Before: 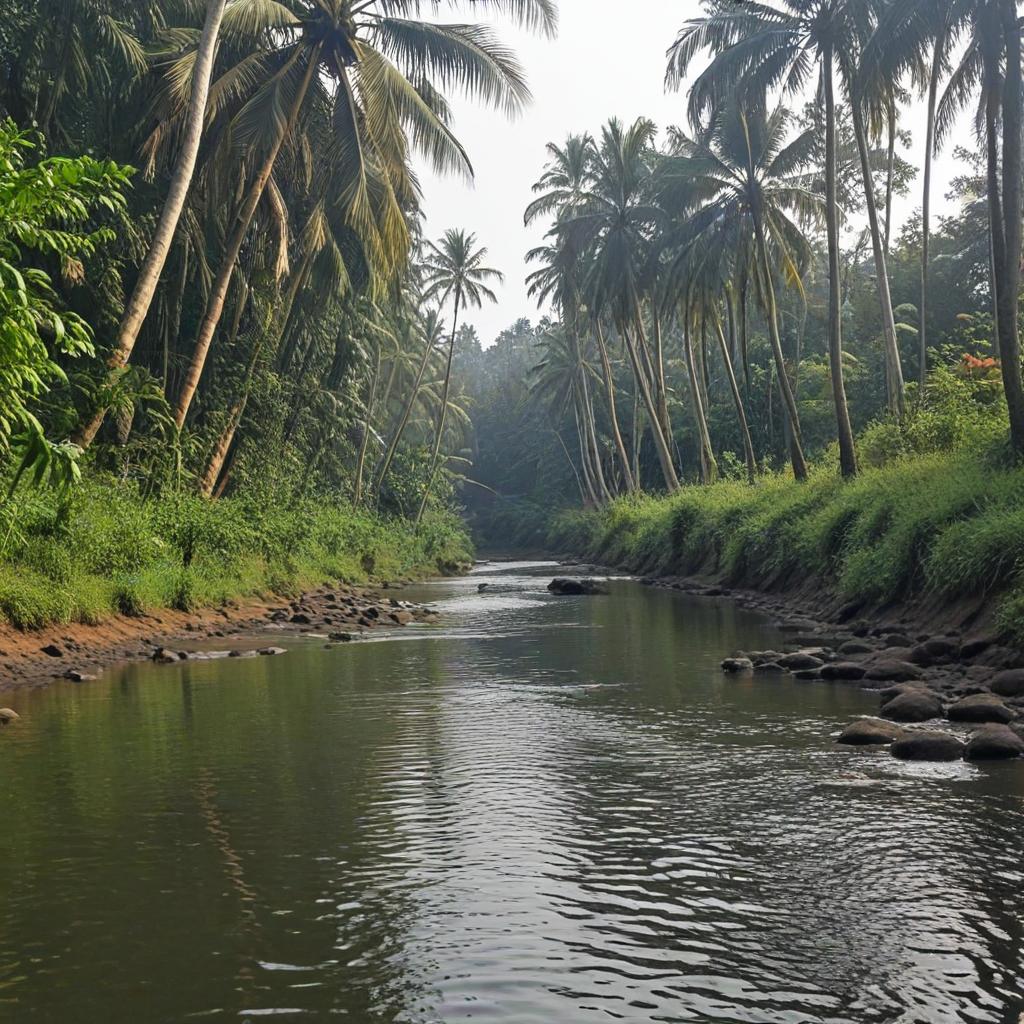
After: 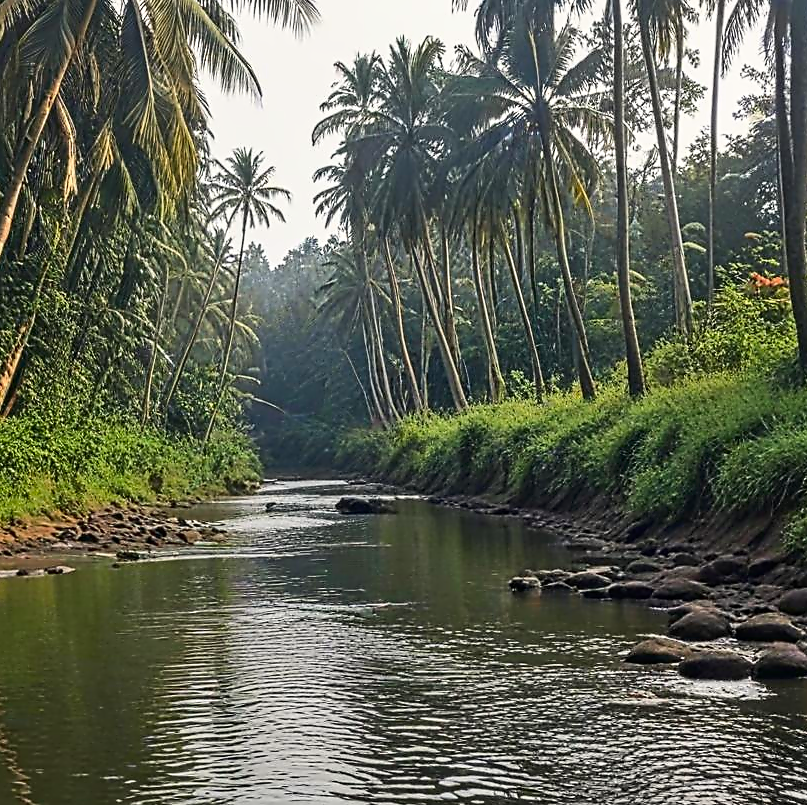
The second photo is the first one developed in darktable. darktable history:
exposure: exposure -0.04 EV
shadows and highlights: soften with gaussian
contrast brightness saturation: contrast 0.18, saturation 0.3
white balance: red 1.009, blue 0.985
contrast equalizer: y [[0.5, 0.5, 0.5, 0.515, 0.749, 0.84], [0.5 ×6], [0.5 ×6], [0, 0, 0, 0.001, 0.067, 0.262], [0 ×6]]
crop and rotate: left 20.74%, top 7.912%, right 0.375%, bottom 13.378%
